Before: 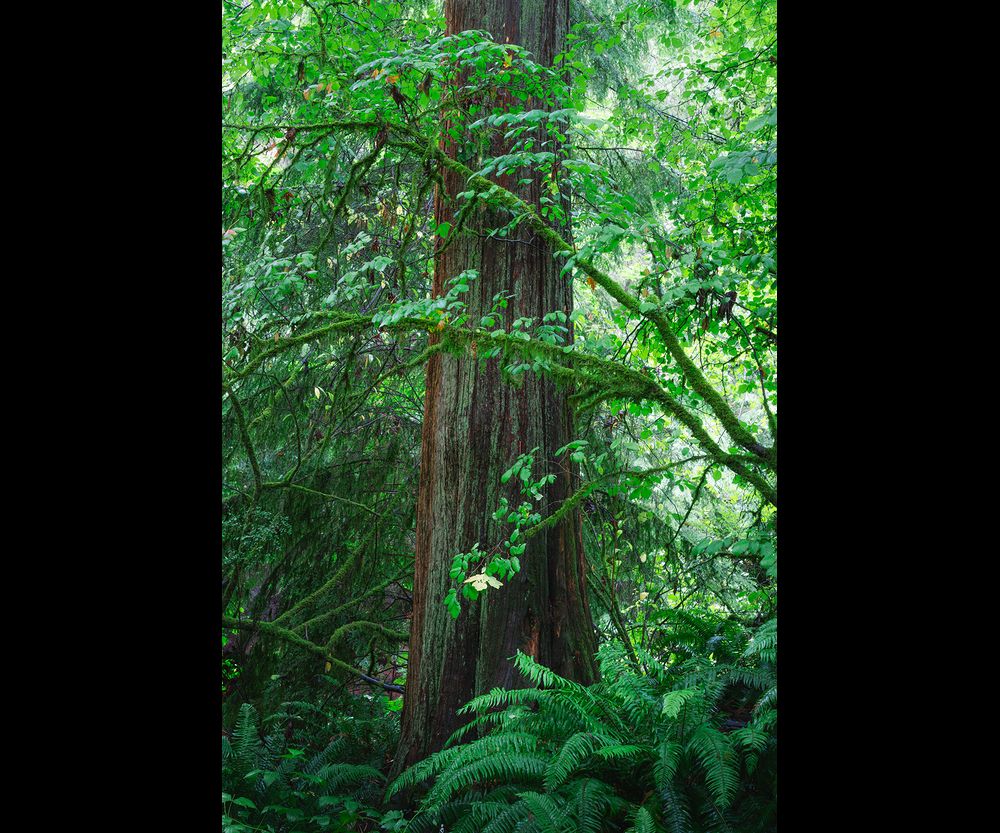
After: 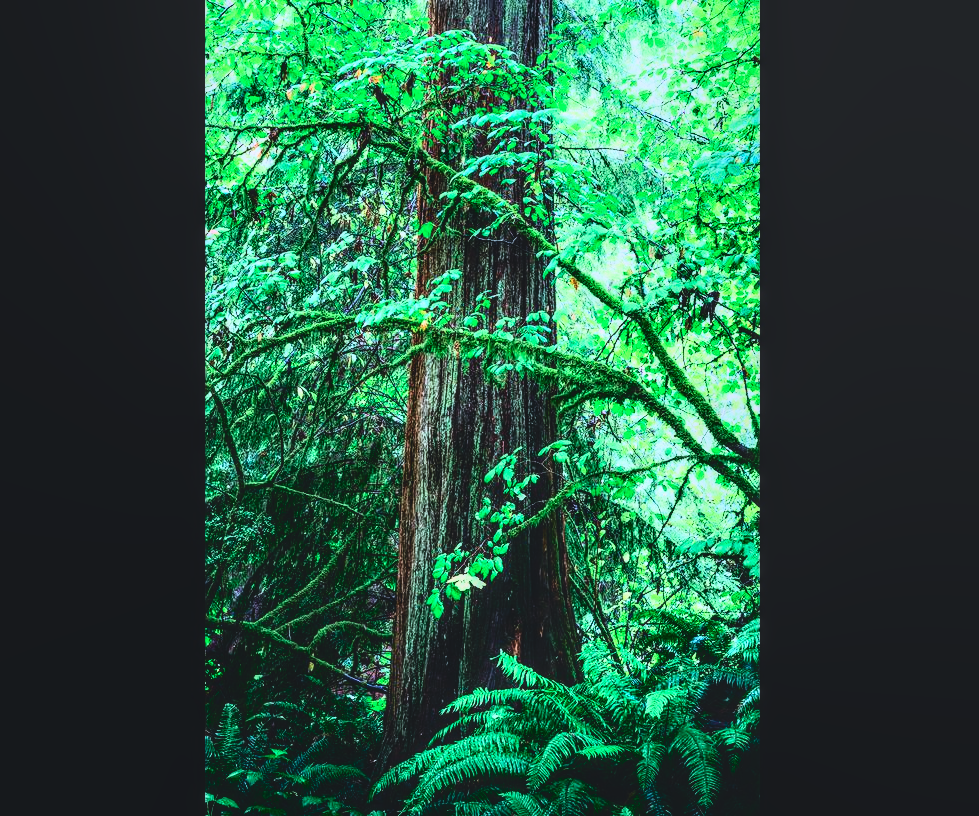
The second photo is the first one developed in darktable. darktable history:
crop: left 1.743%, right 0.268%, bottom 2.011%
color calibration: x 0.37, y 0.382, temperature 4313.32 K
rgb curve: curves: ch0 [(0, 0) (0.21, 0.15) (0.24, 0.21) (0.5, 0.75) (0.75, 0.96) (0.89, 0.99) (1, 1)]; ch1 [(0, 0.02) (0.21, 0.13) (0.25, 0.2) (0.5, 0.67) (0.75, 0.9) (0.89, 0.97) (1, 1)]; ch2 [(0, 0.02) (0.21, 0.13) (0.25, 0.2) (0.5, 0.67) (0.75, 0.9) (0.89, 0.97) (1, 1)], compensate middle gray true
local contrast: detail 130%
color balance rgb: shadows lift › chroma 1%, shadows lift › hue 28.8°, power › hue 60°, highlights gain › chroma 1%, highlights gain › hue 60°, global offset › luminance 0.25%, perceptual saturation grading › highlights -20%, perceptual saturation grading › shadows 20%, perceptual brilliance grading › highlights 5%, perceptual brilliance grading › shadows -10%, global vibrance 19.67%
tone curve: curves: ch0 [(0, 0.084) (0.155, 0.169) (0.46, 0.466) (0.751, 0.788) (1, 0.961)]; ch1 [(0, 0) (0.43, 0.408) (0.476, 0.469) (0.505, 0.503) (0.553, 0.563) (0.592, 0.581) (0.631, 0.625) (1, 1)]; ch2 [(0, 0) (0.505, 0.495) (0.55, 0.557) (0.583, 0.573) (1, 1)], color space Lab, independent channels, preserve colors none
